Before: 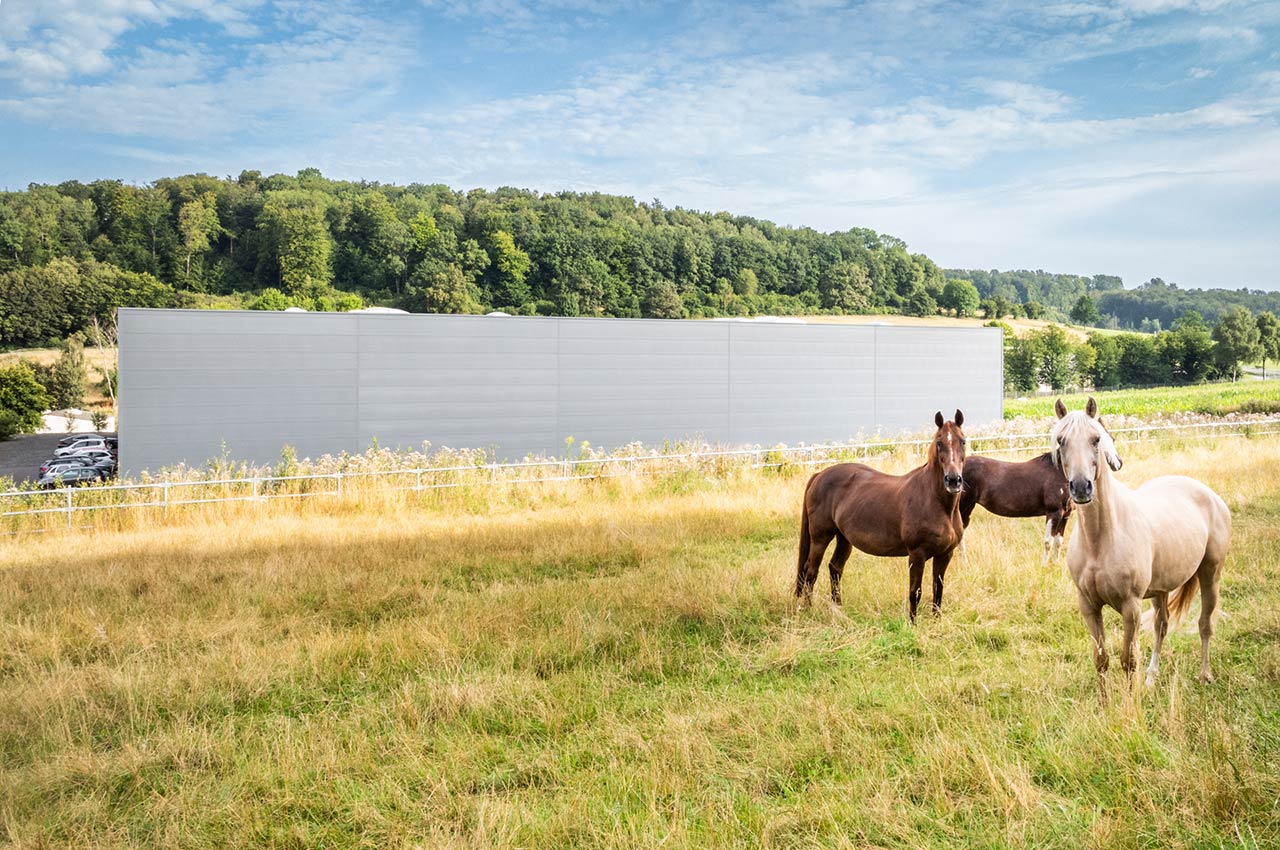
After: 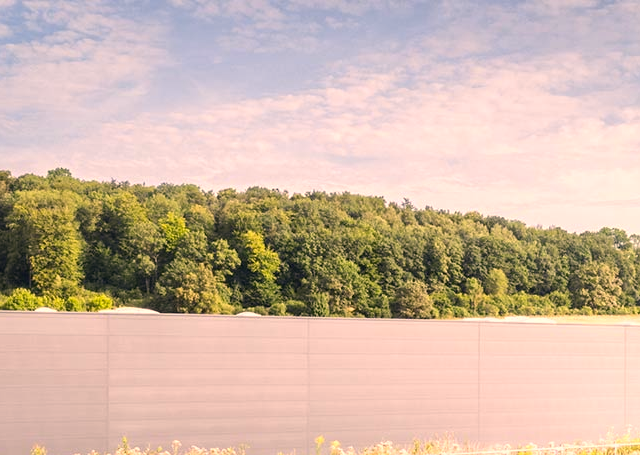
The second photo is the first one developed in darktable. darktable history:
crop: left 19.556%, right 30.401%, bottom 46.458%
exposure: exposure 0.161 EV, compensate highlight preservation false
color correction: highlights a* 17.88, highlights b* 18.79
